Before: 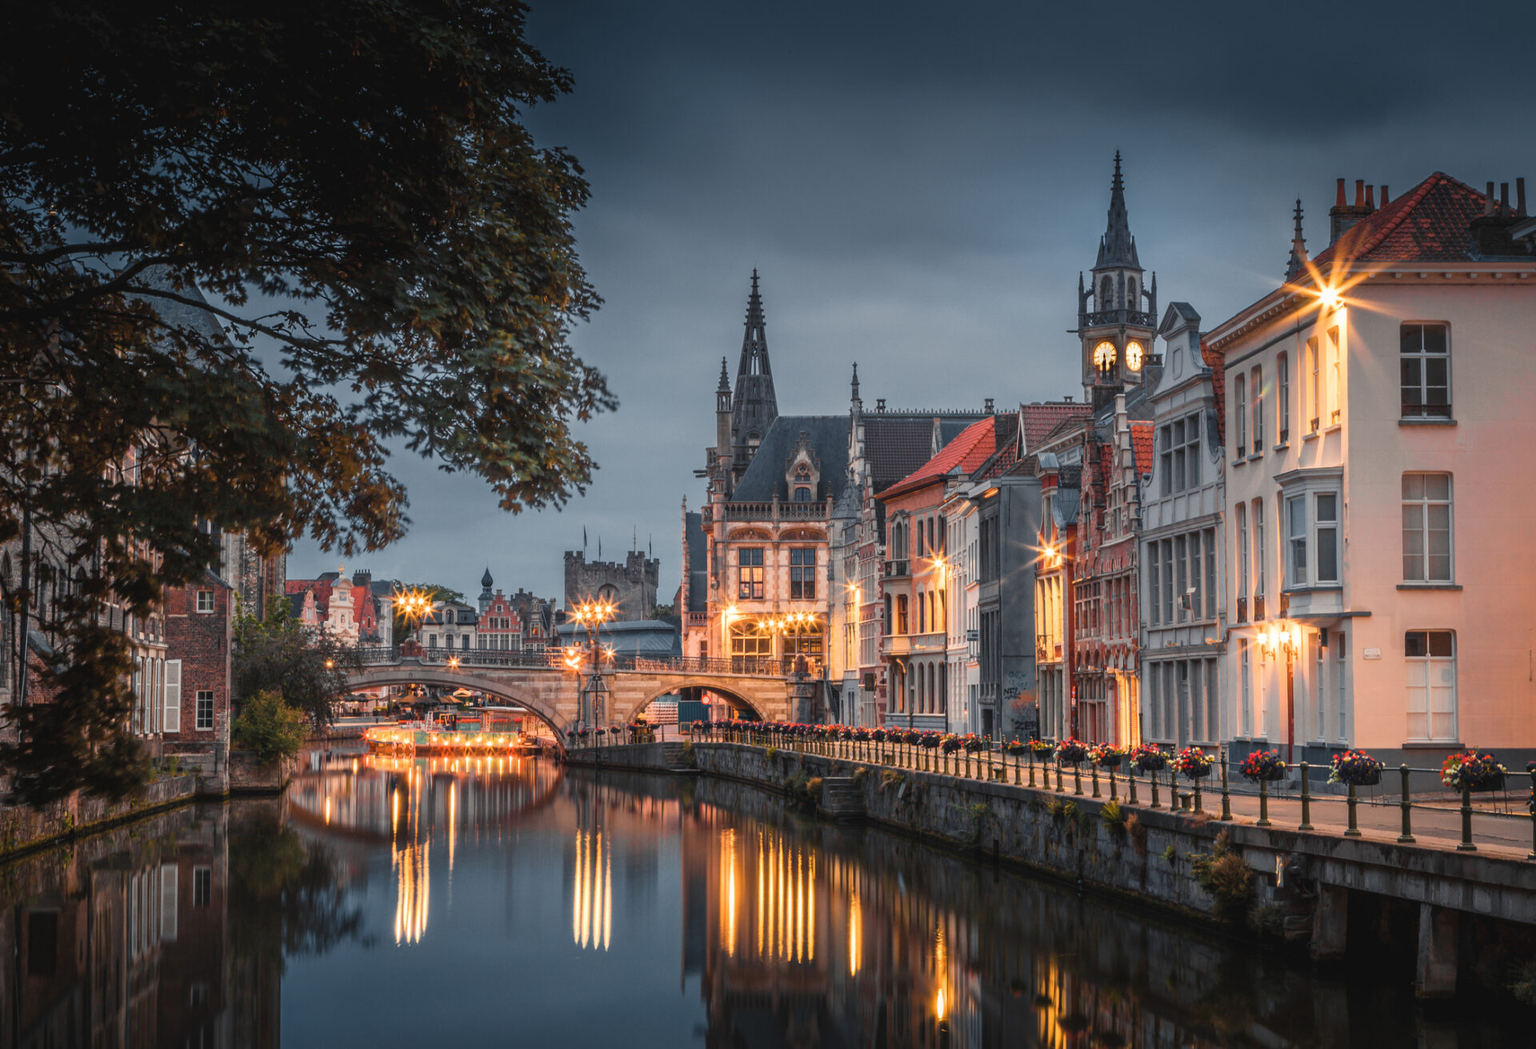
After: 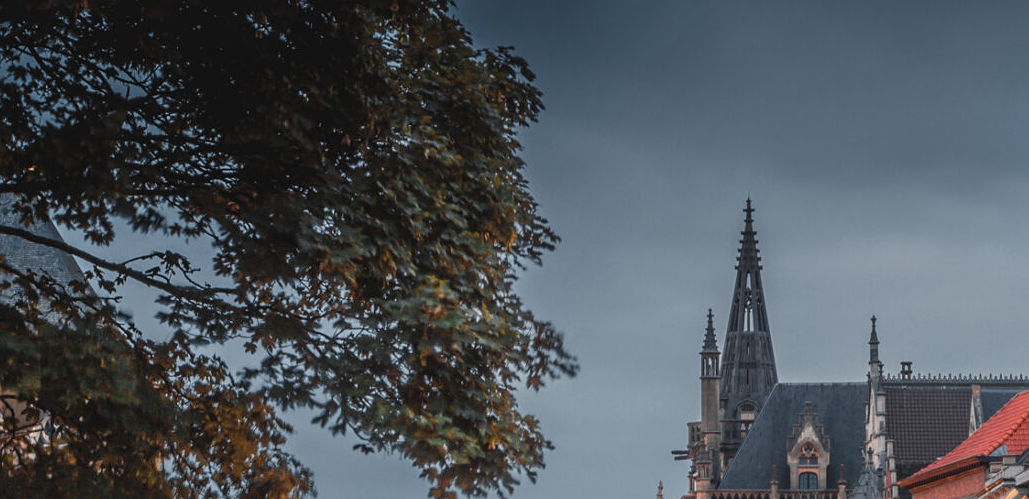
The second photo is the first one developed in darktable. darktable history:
crop: left 10.189%, top 10.504%, right 36.181%, bottom 51.393%
shadows and highlights: shadows 34.21, highlights -34.91, soften with gaussian
sharpen: amount 0.212
